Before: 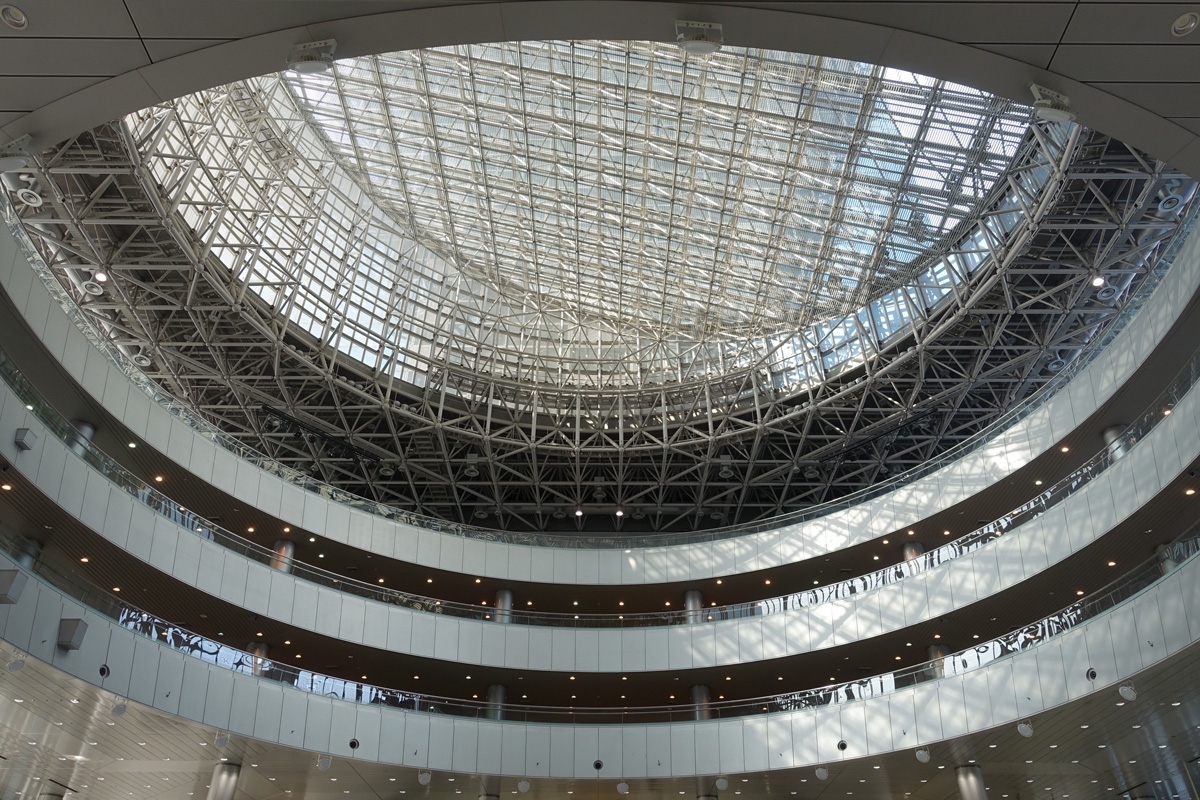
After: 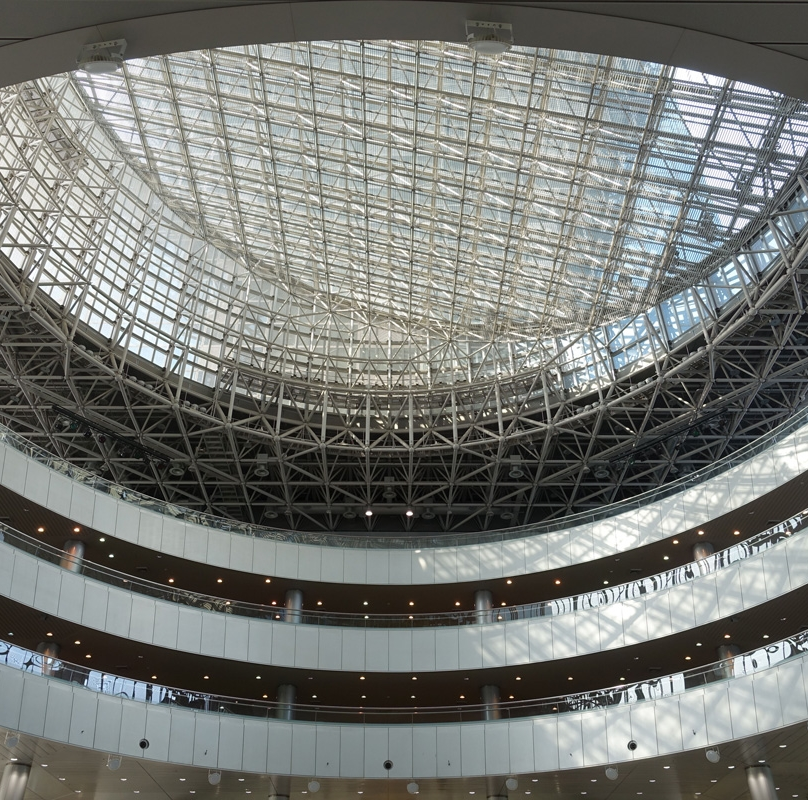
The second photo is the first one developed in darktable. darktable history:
crop and rotate: left 17.549%, right 15.087%
